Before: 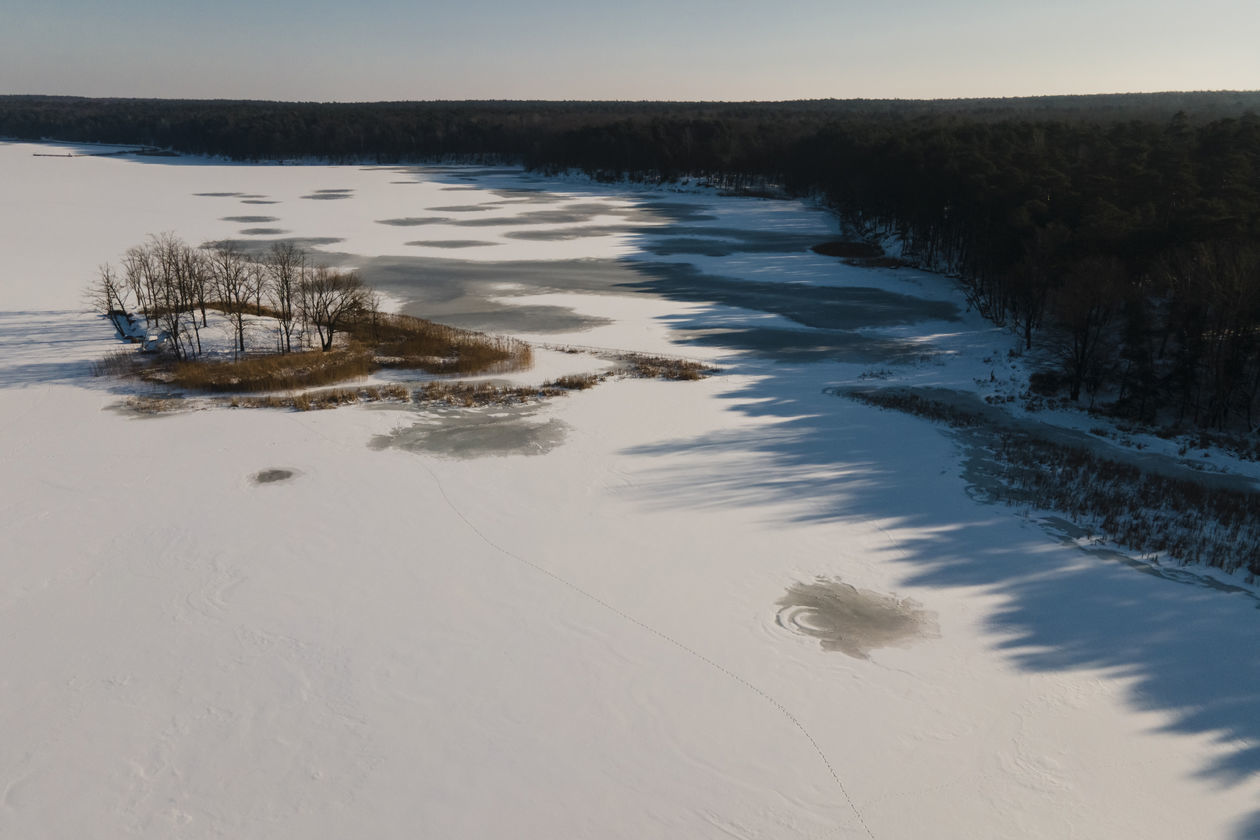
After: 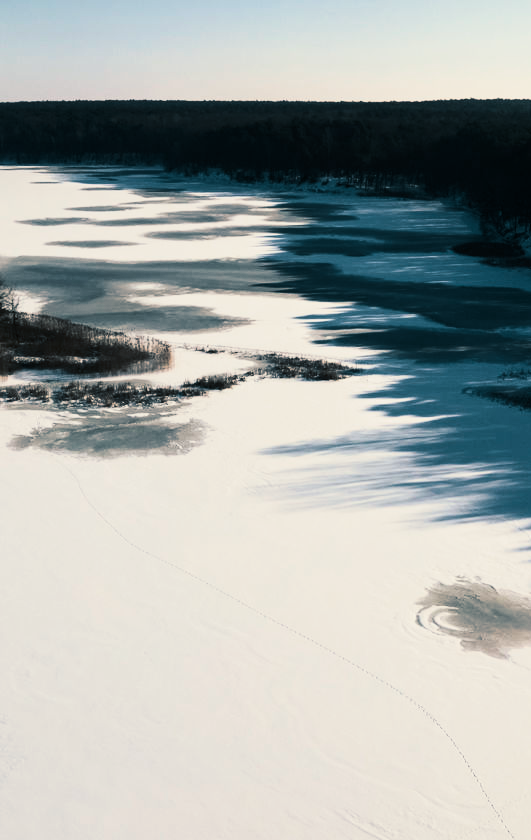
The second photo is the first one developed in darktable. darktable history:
crop: left 28.583%, right 29.231%
white balance: red 0.986, blue 1.01
contrast brightness saturation: contrast 0.39, brightness 0.1
tone equalizer: on, module defaults
split-toning: shadows › hue 205.2°, shadows › saturation 0.43, highlights › hue 54°, highlights › saturation 0.54
